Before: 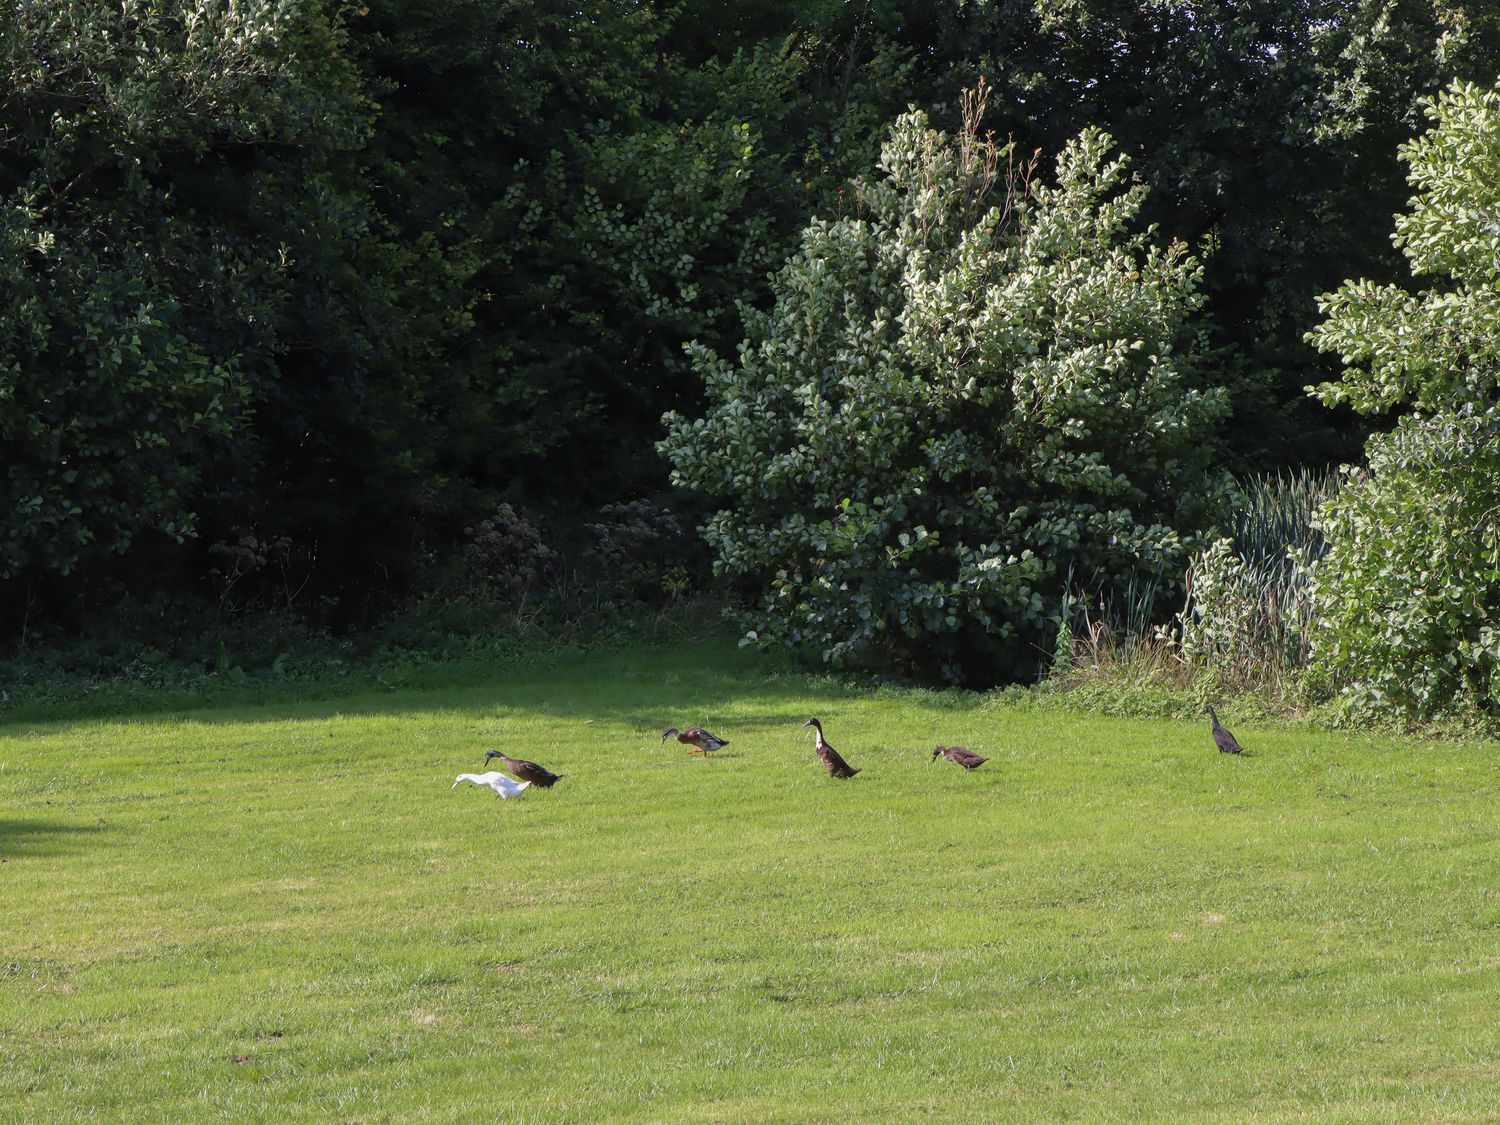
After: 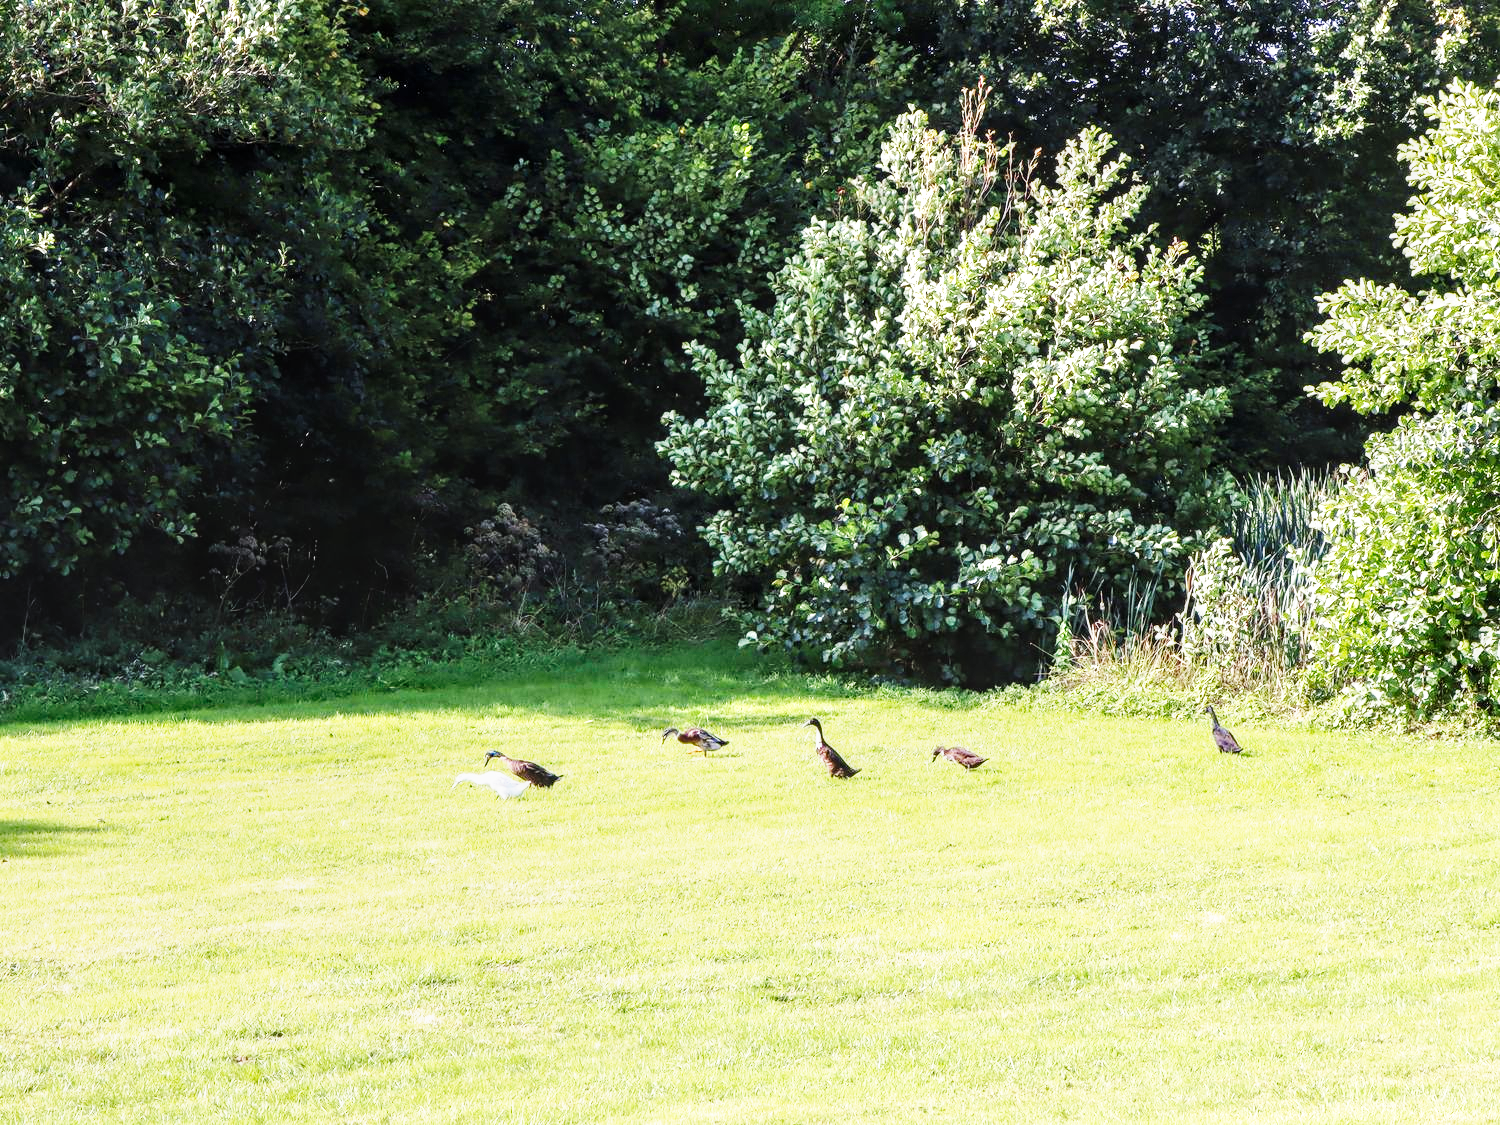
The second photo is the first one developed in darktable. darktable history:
base curve: curves: ch0 [(0, 0) (0.007, 0.004) (0.027, 0.03) (0.046, 0.07) (0.207, 0.54) (0.442, 0.872) (0.673, 0.972) (1, 1)], preserve colors none
local contrast: detail 130%
exposure: black level correction 0, exposure 0.7 EV, compensate highlight preservation false
